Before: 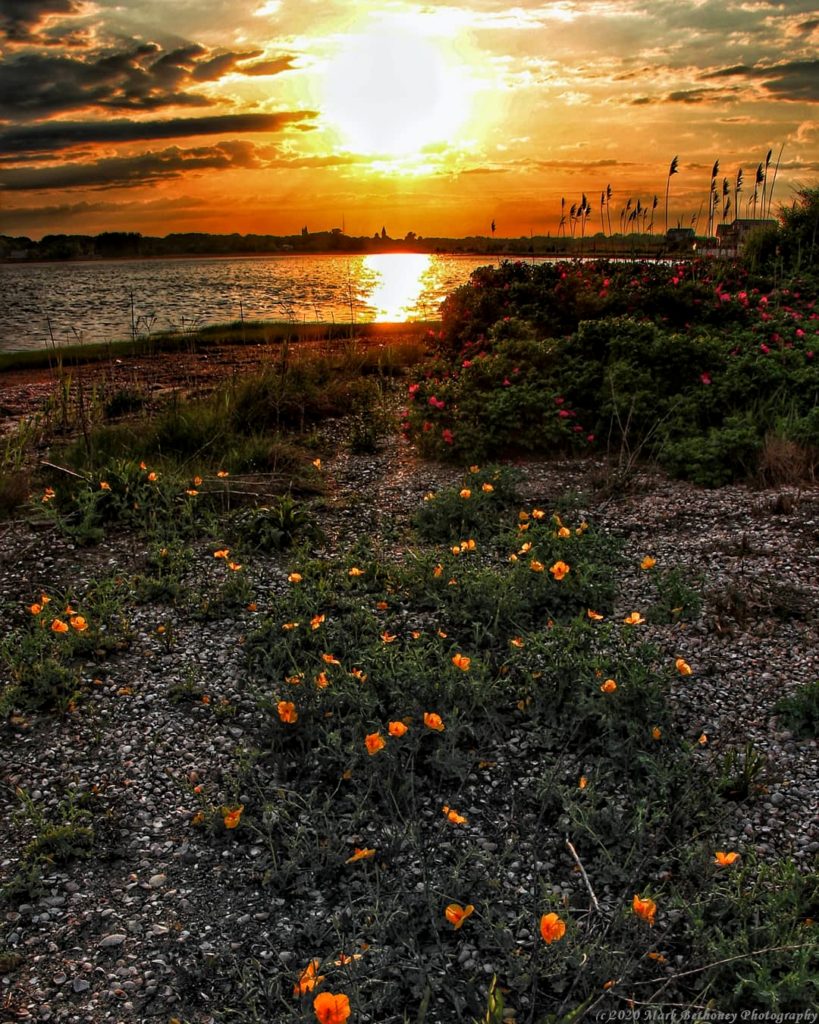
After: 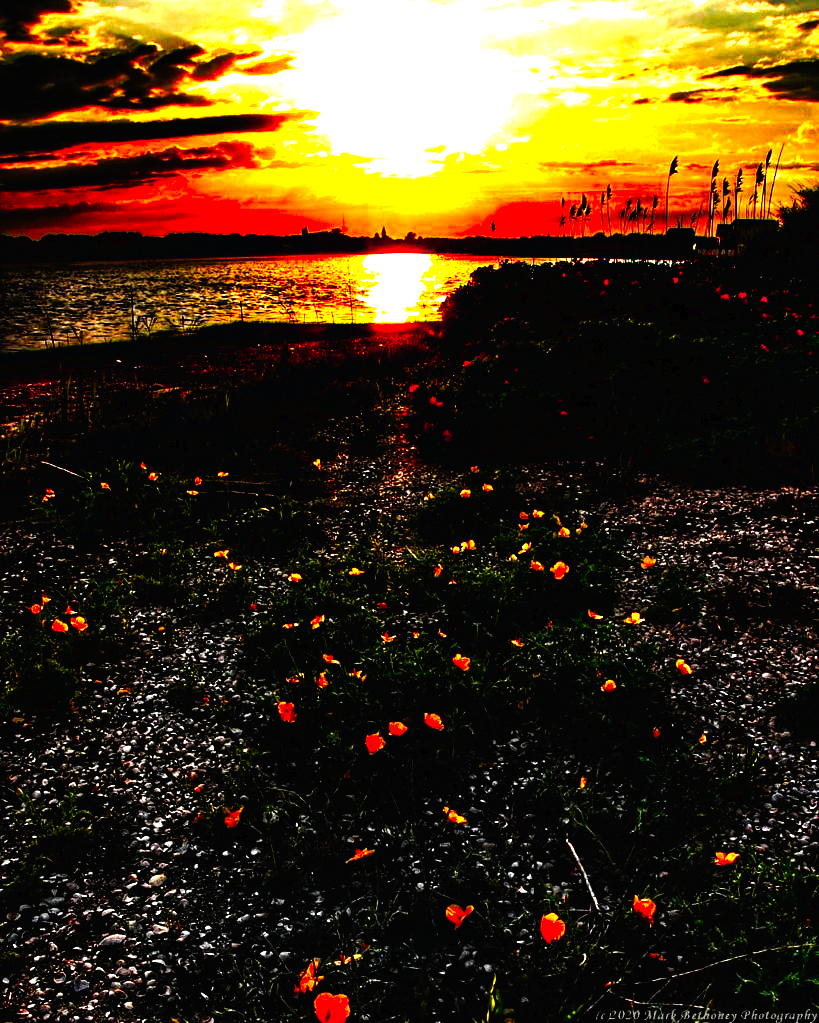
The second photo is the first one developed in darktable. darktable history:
crop: bottom 0.054%
levels: levels [0, 0.281, 0.562]
tone curve: curves: ch0 [(0, 0) (0.003, 0.008) (0.011, 0.008) (0.025, 0.008) (0.044, 0.008) (0.069, 0.006) (0.1, 0.006) (0.136, 0.006) (0.177, 0.008) (0.224, 0.012) (0.277, 0.026) (0.335, 0.083) (0.399, 0.165) (0.468, 0.292) (0.543, 0.416) (0.623, 0.535) (0.709, 0.692) (0.801, 0.853) (0.898, 0.981) (1, 1)], preserve colors none
